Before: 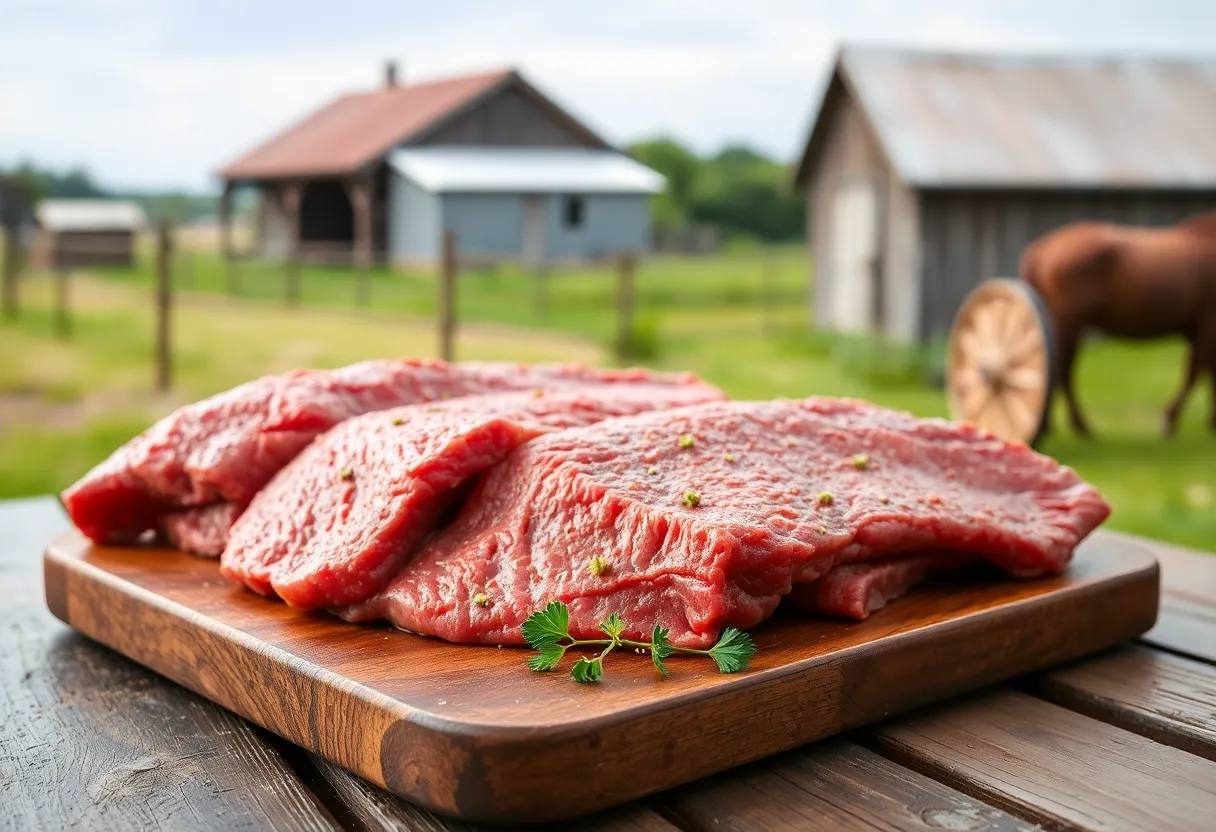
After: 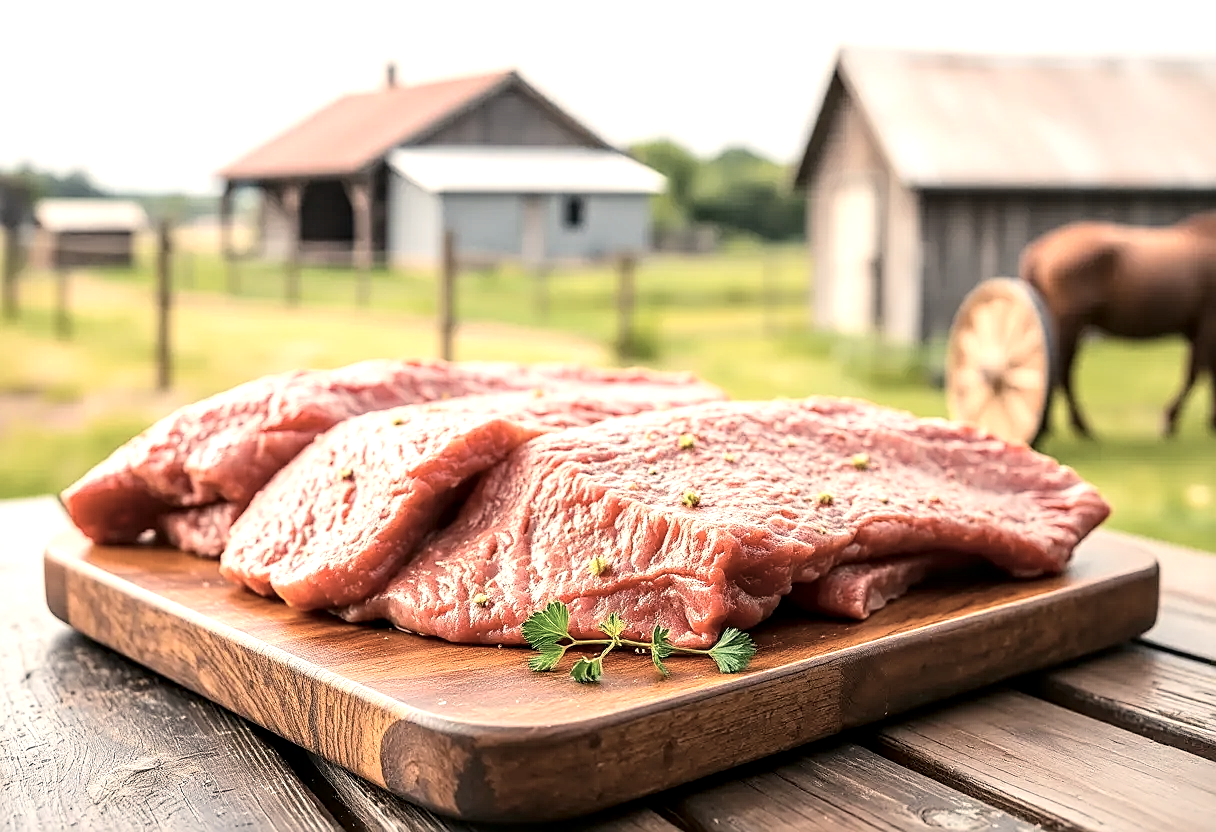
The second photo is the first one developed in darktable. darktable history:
local contrast: detail 130%
tone curve: curves: ch0 [(0, 0) (0.004, 0.001) (0.133, 0.112) (0.325, 0.362) (0.832, 0.893) (1, 1)], color space Lab, independent channels, preserve colors none
sharpen: amount 0.496
color correction: highlights a* 5.57, highlights b* 5.26, saturation 0.642
exposure: exposure 0.631 EV, compensate highlight preservation false
color balance rgb: highlights gain › chroma 3.042%, highlights gain › hue 71.51°, perceptual saturation grading › global saturation 10.194%
